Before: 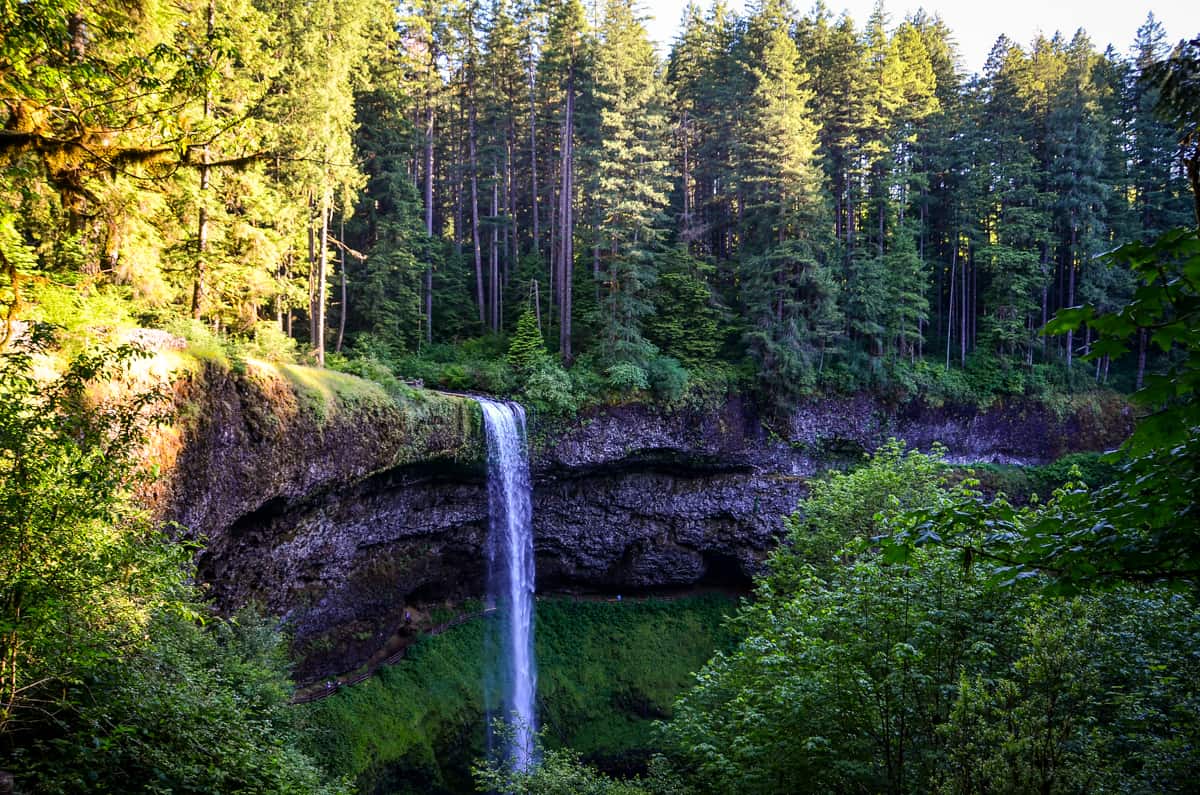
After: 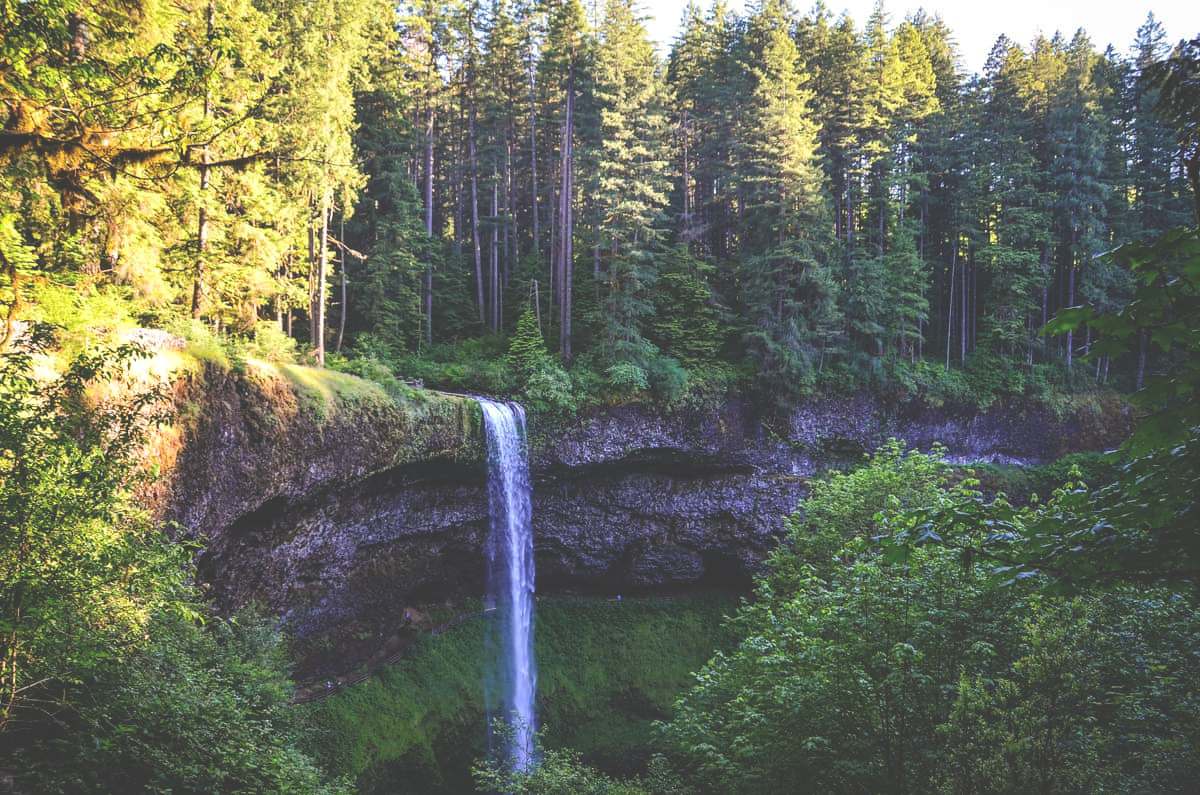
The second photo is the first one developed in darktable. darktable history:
exposure: black level correction -0.04, exposure 0.062 EV, compensate highlight preservation false
